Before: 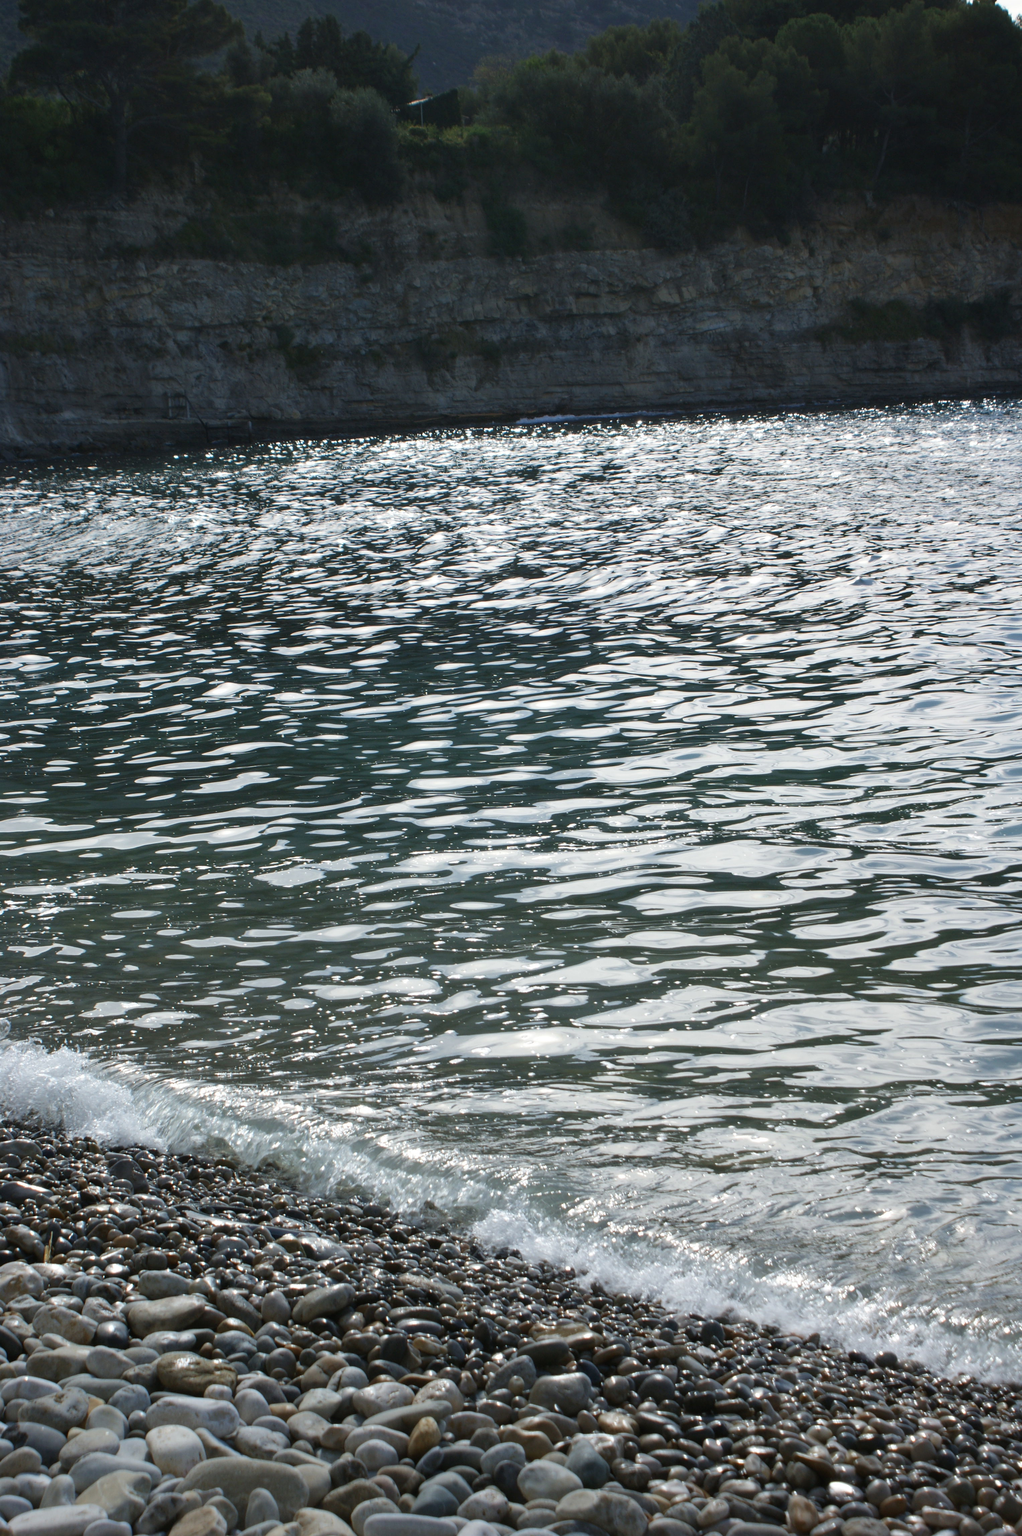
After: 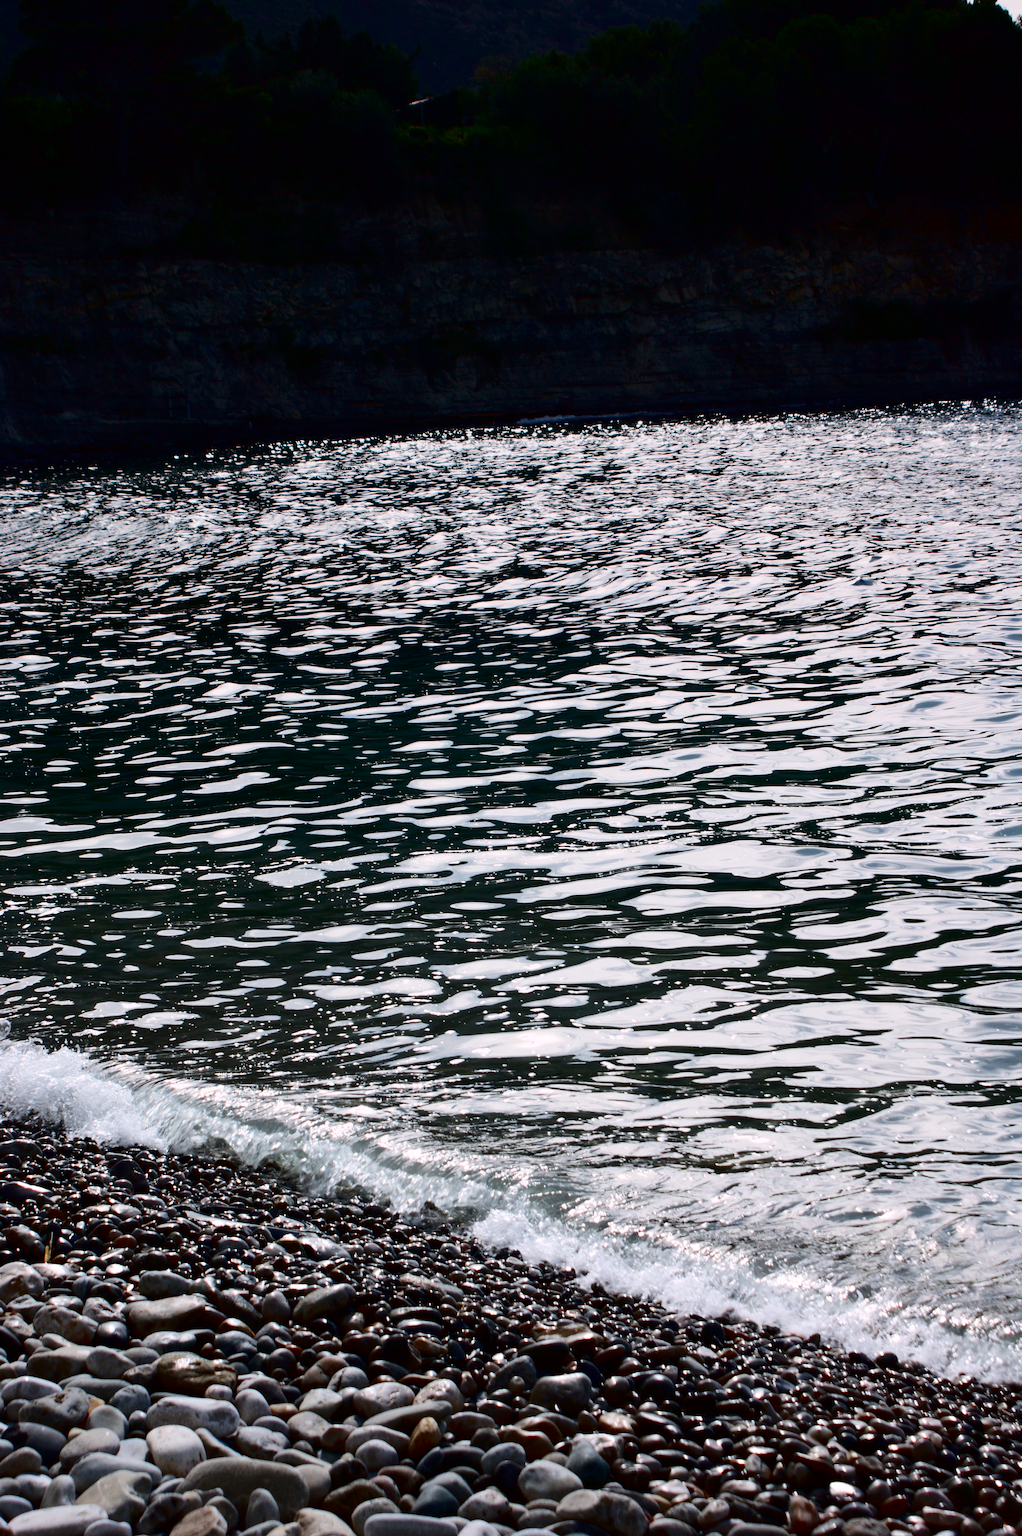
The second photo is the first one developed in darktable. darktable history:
white balance: red 1.009, blue 1.027
graduated density: on, module defaults
tone curve: curves: ch0 [(0, 0) (0.106, 0.026) (0.275, 0.155) (0.392, 0.314) (0.513, 0.481) (0.657, 0.667) (1, 1)]; ch1 [(0, 0) (0.5, 0.511) (0.536, 0.579) (0.587, 0.69) (1, 1)]; ch2 [(0, 0) (0.5, 0.5) (0.55, 0.552) (0.625, 0.699) (1, 1)], color space Lab, independent channels, preserve colors none
contrast brightness saturation: contrast 0.22
